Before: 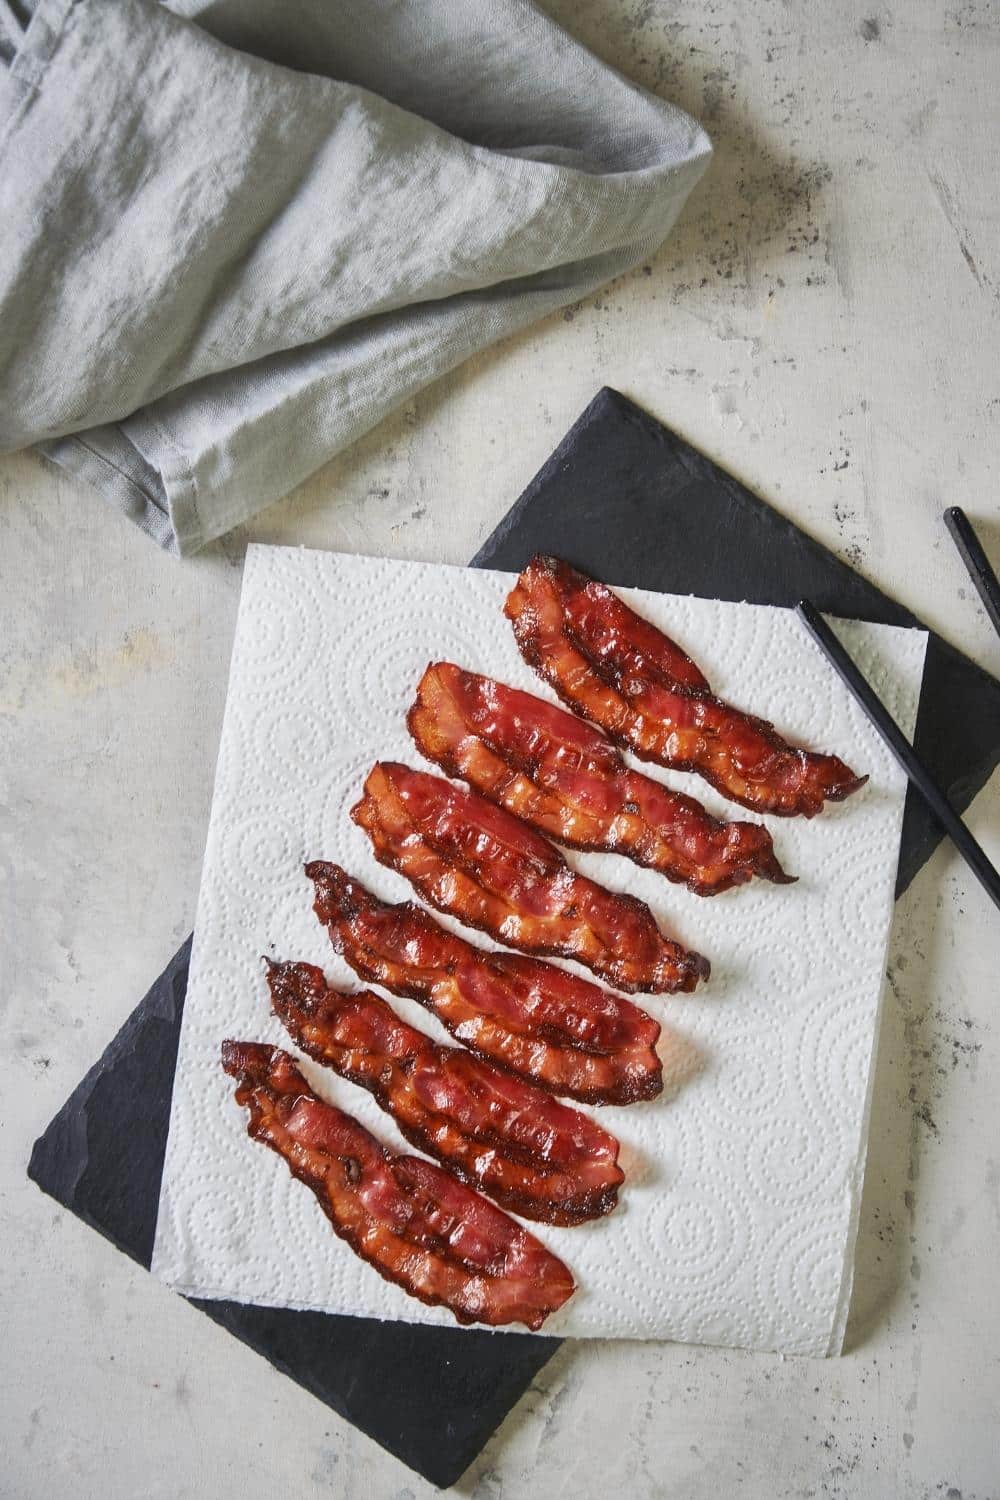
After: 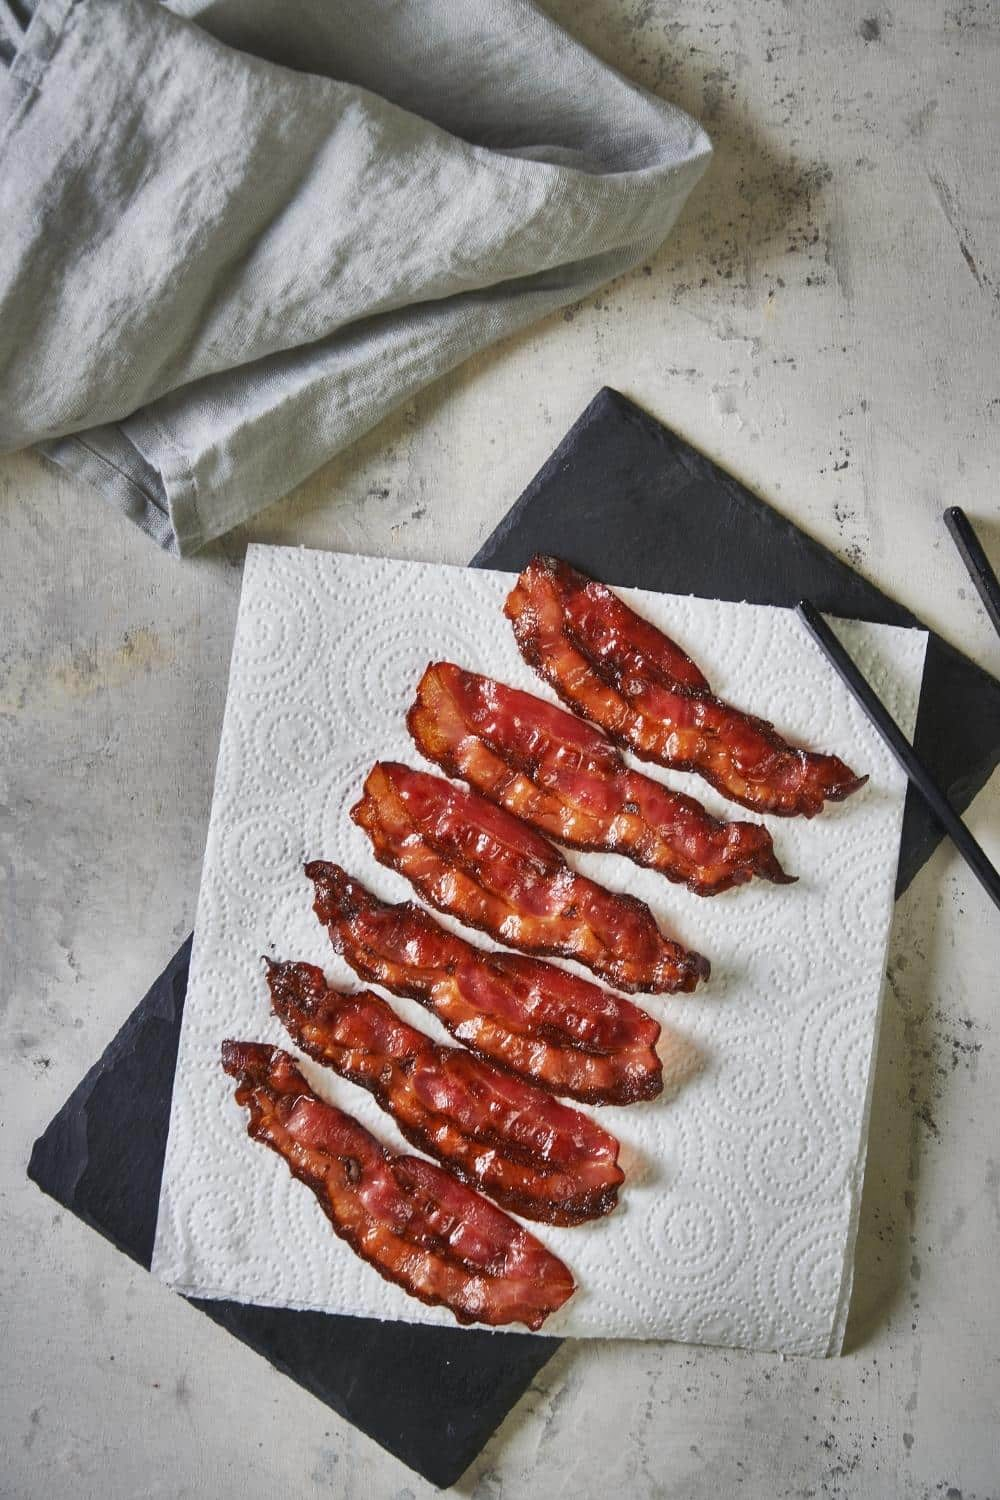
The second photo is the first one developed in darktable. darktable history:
shadows and highlights: white point adjustment 0.124, highlights -70.23, highlights color adjustment 79.28%, soften with gaussian
